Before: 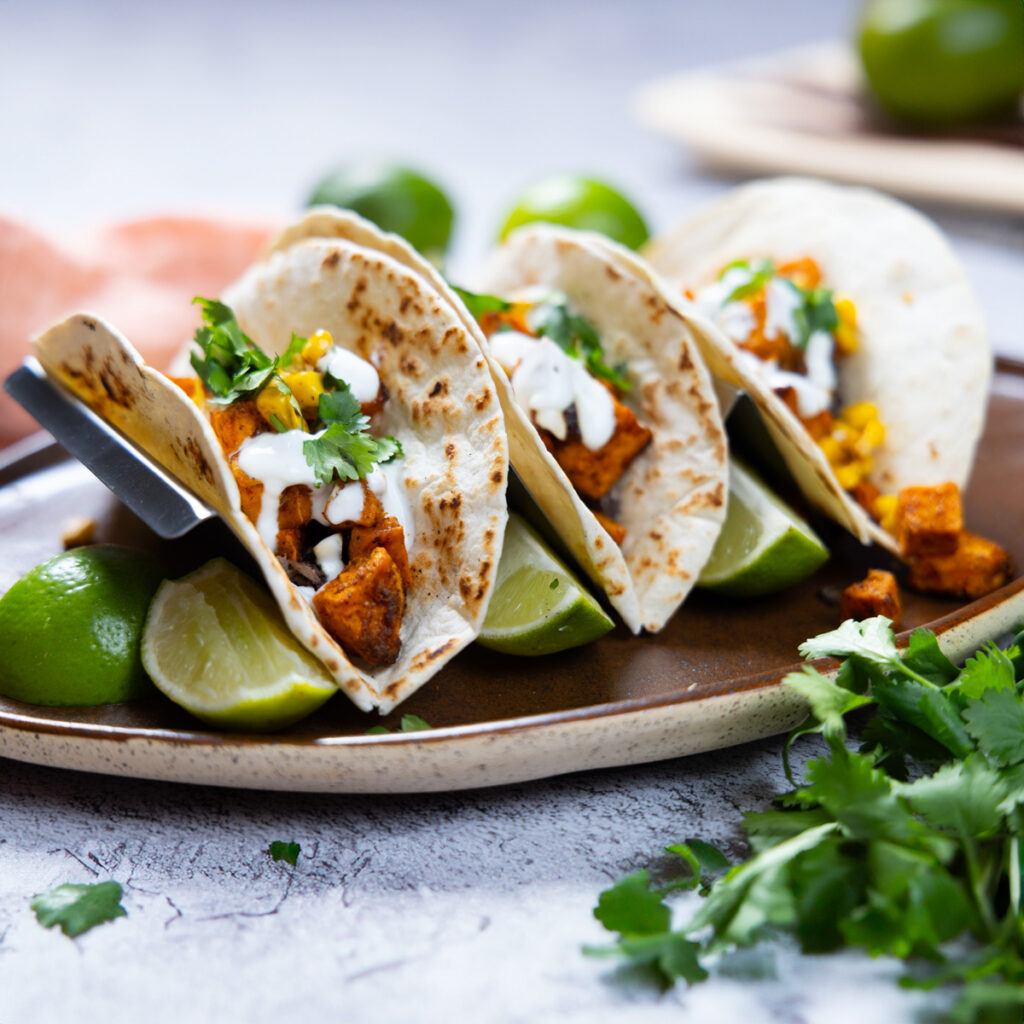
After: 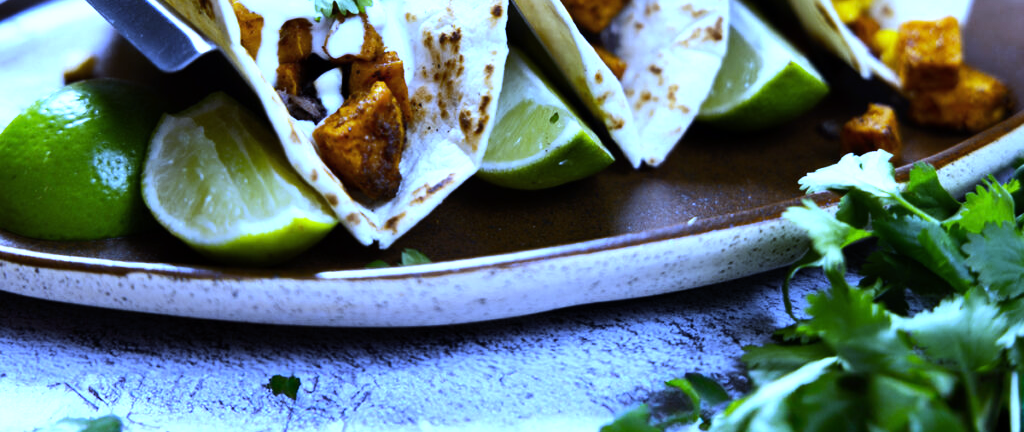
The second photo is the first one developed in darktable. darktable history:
crop: top 45.551%, bottom 12.262%
white balance: red 0.766, blue 1.537
color balance rgb: global vibrance -1%, saturation formula JzAzBz (2021)
tone equalizer: -8 EV -0.75 EV, -7 EV -0.7 EV, -6 EV -0.6 EV, -5 EV -0.4 EV, -3 EV 0.4 EV, -2 EV 0.6 EV, -1 EV 0.7 EV, +0 EV 0.75 EV, edges refinement/feathering 500, mask exposure compensation -1.57 EV, preserve details no
